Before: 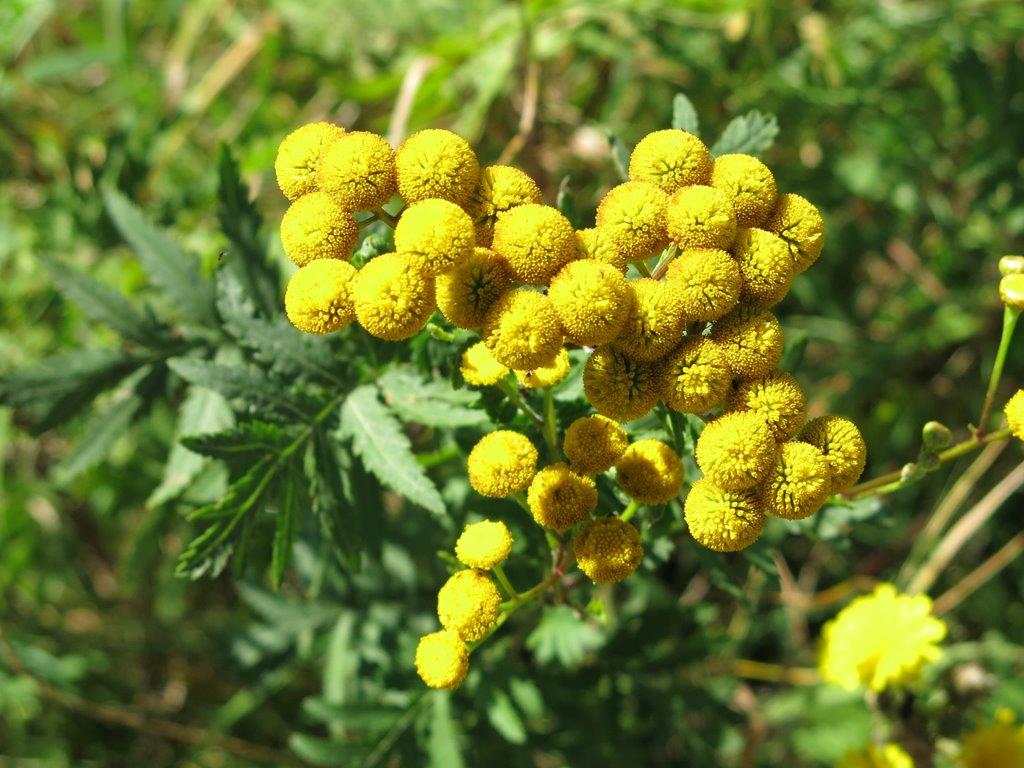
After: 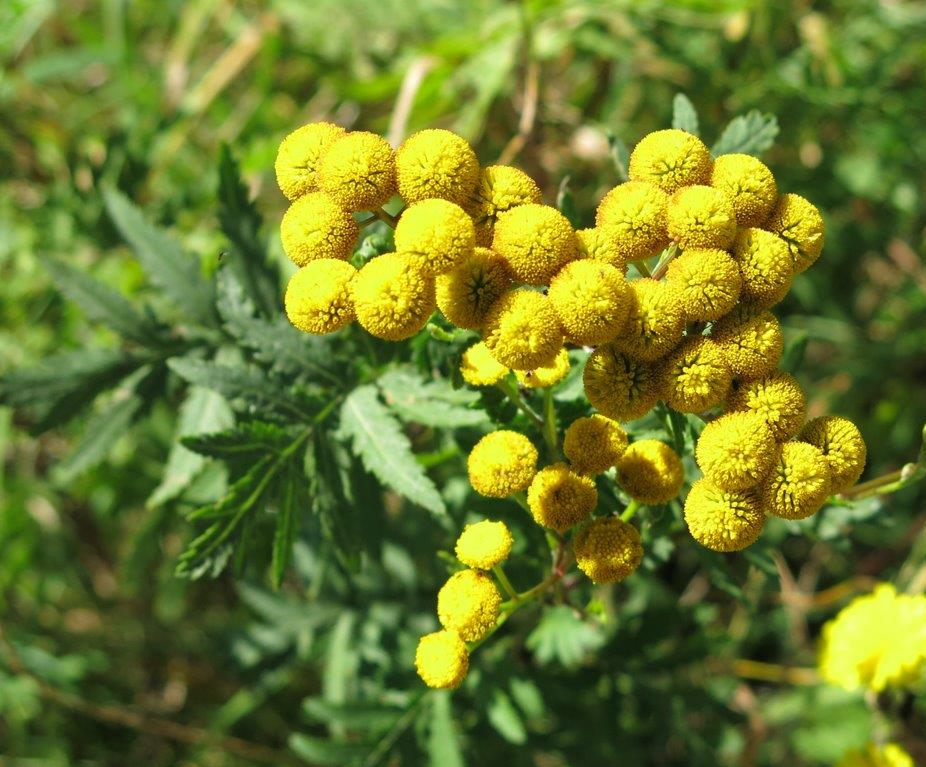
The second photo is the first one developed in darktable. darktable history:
crop: right 9.523%, bottom 0.027%
